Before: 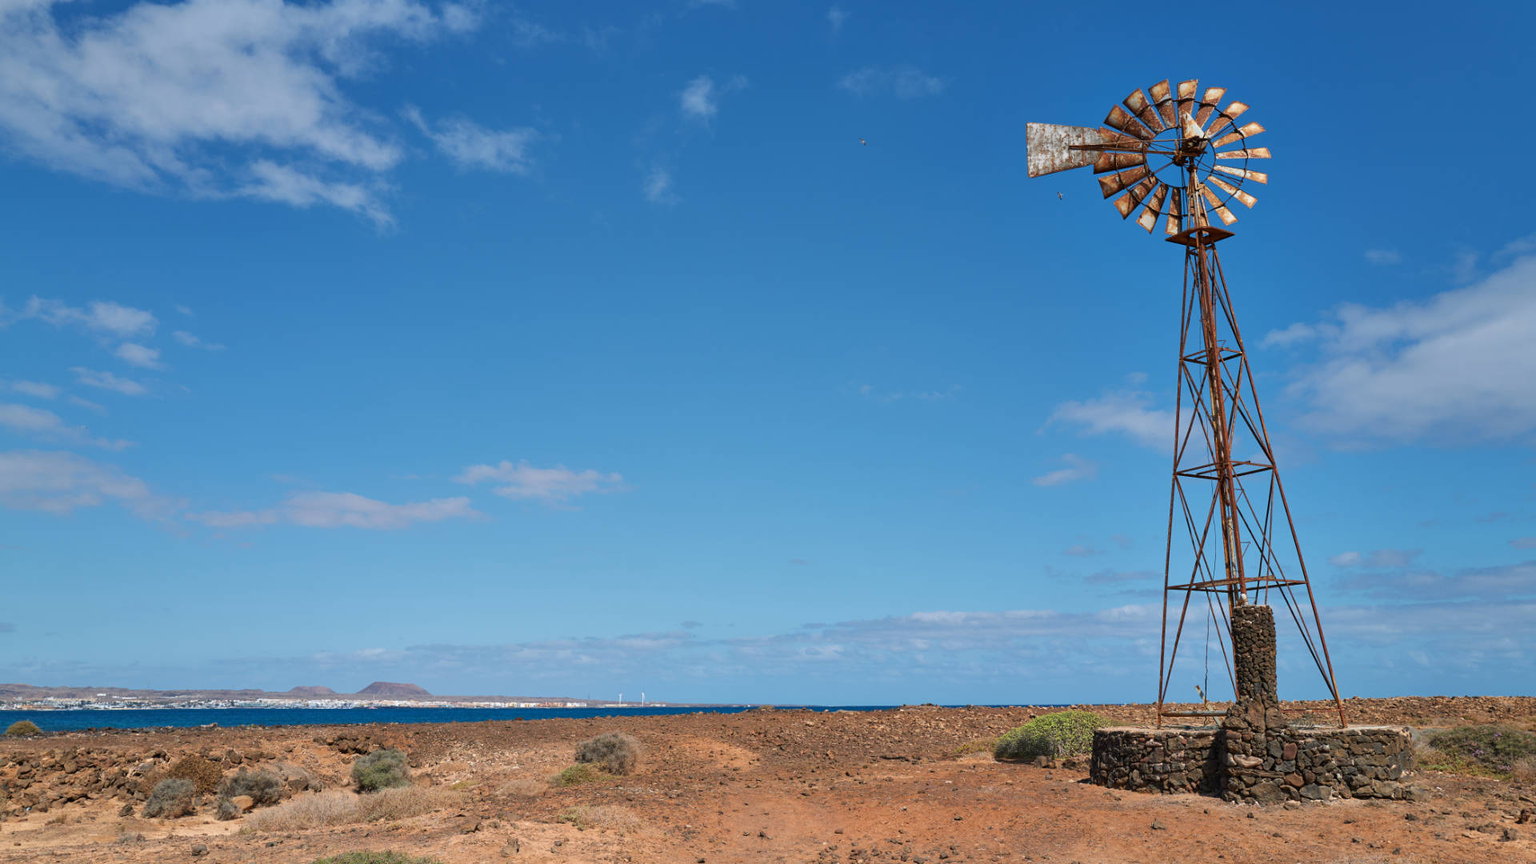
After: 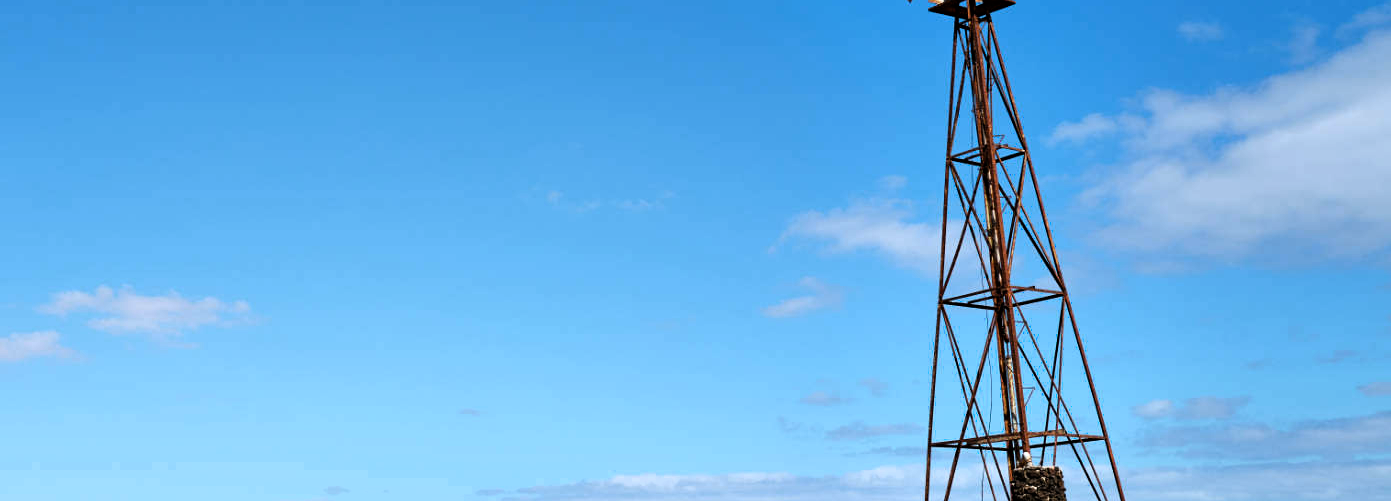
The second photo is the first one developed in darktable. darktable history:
color balance rgb: perceptual saturation grading › global saturation 20%, perceptual saturation grading › highlights -25.058%, perceptual saturation grading › shadows 25.328%, perceptual brilliance grading › global brilliance 3.202%, contrast -9.711%
filmic rgb: black relative exposure -8.19 EV, white relative exposure 2.24 EV, hardness 7.14, latitude 86.67%, contrast 1.699, highlights saturation mix -3.59%, shadows ↔ highlights balance -2.19%, preserve chrominance RGB euclidean norm, color science v5 (2021), contrast in shadows safe, contrast in highlights safe
crop and rotate: left 27.521%, top 26.87%, bottom 26.692%
